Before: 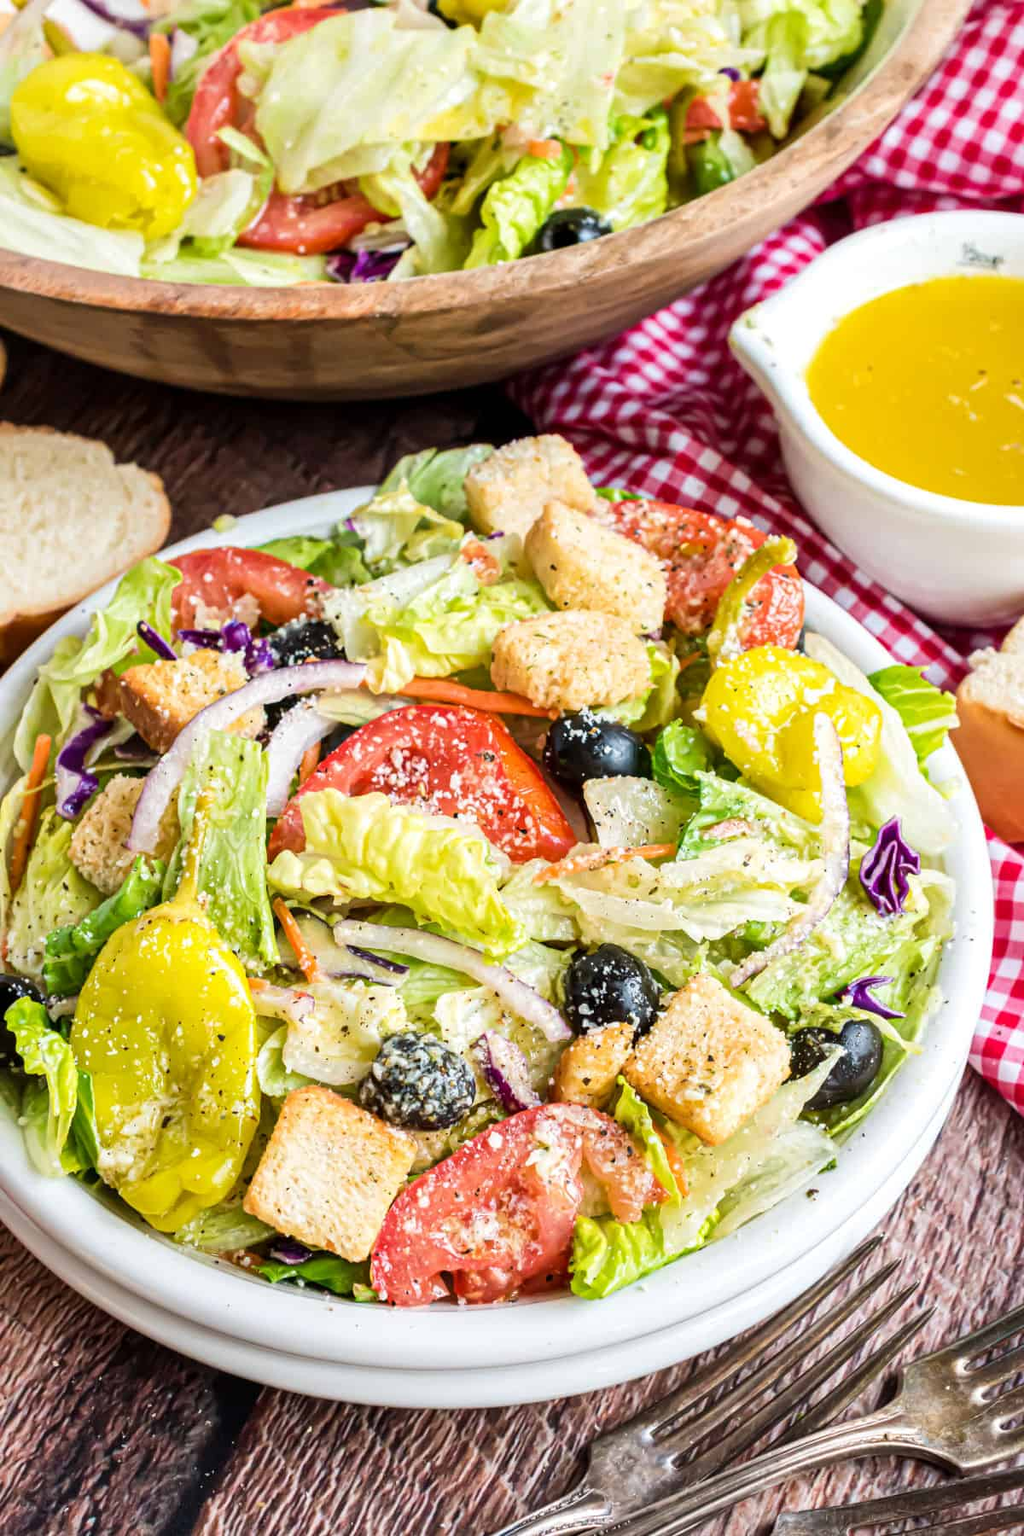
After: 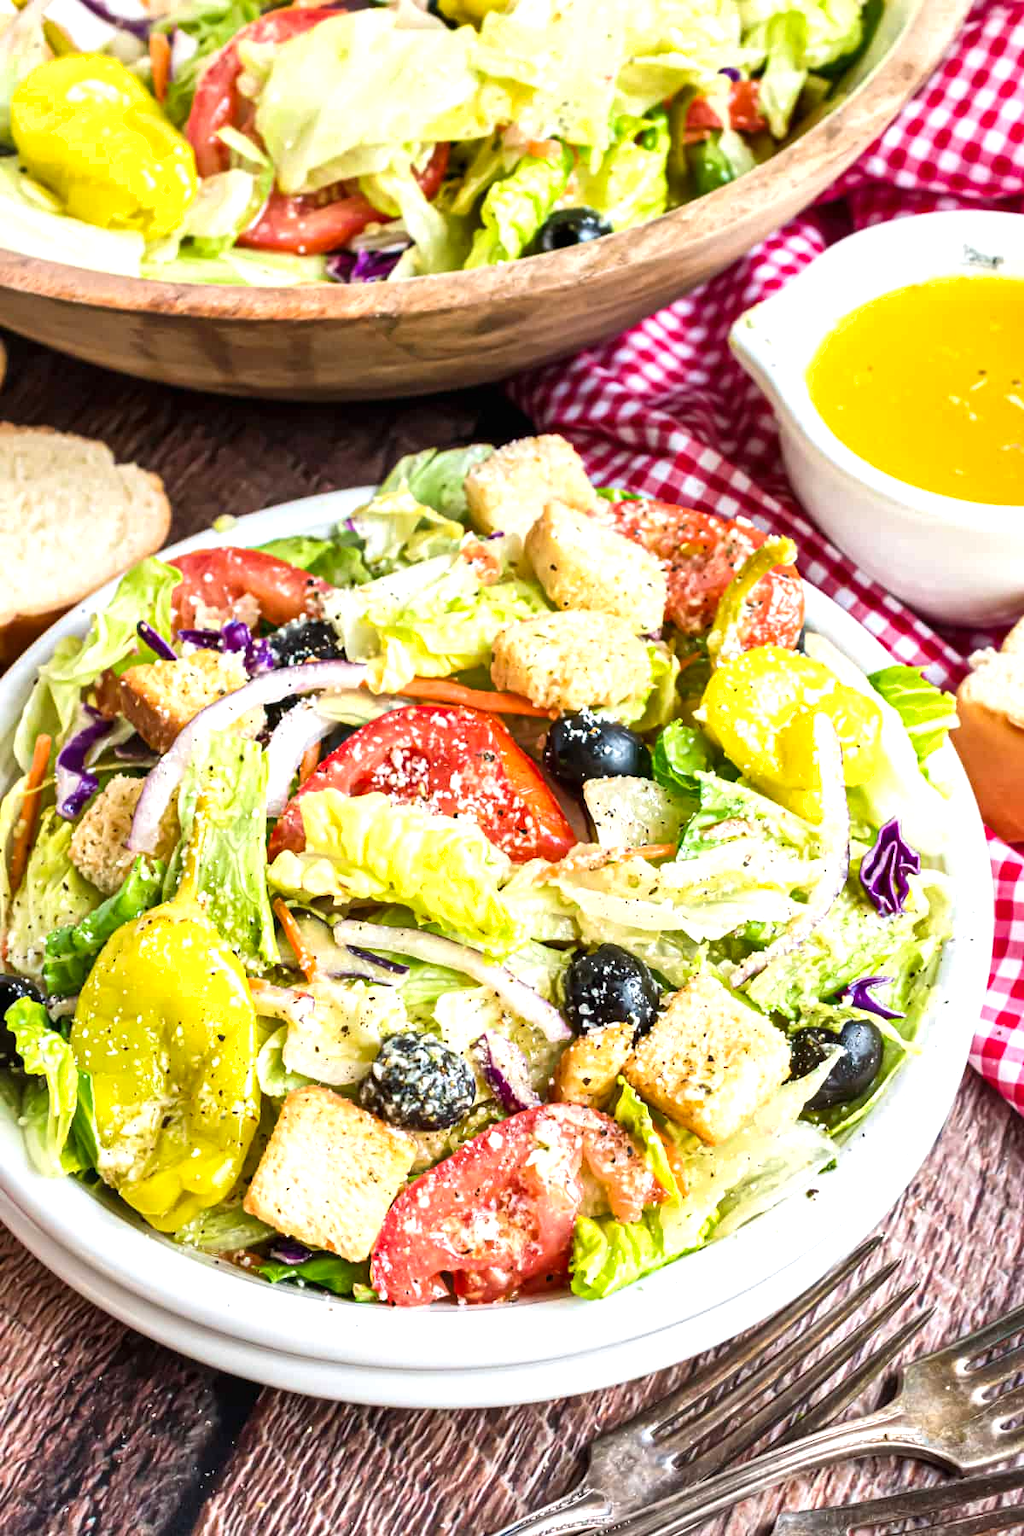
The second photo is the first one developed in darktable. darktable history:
exposure: black level correction 0, exposure 0.499 EV, compensate highlight preservation false
shadows and highlights: shadows 29.64, highlights -30.4, low approximation 0.01, soften with gaussian
